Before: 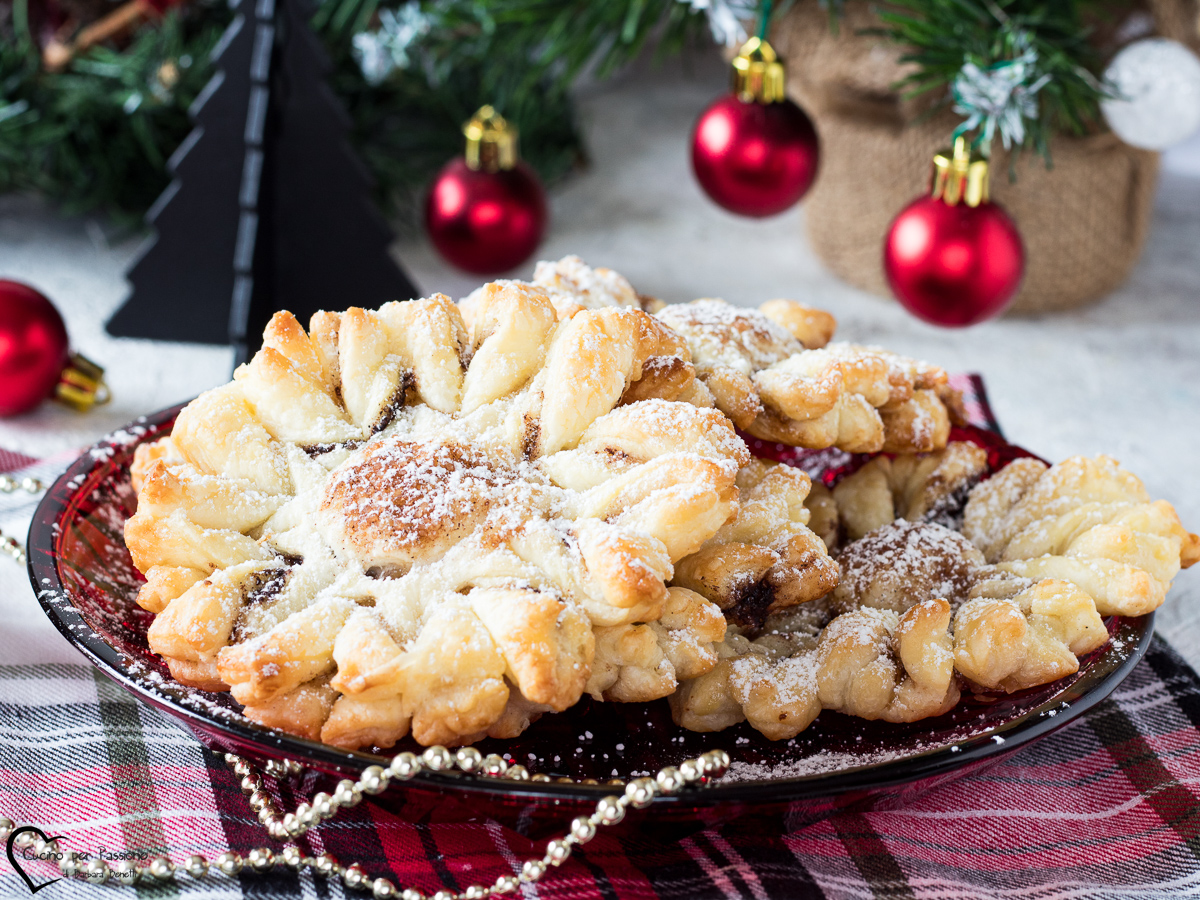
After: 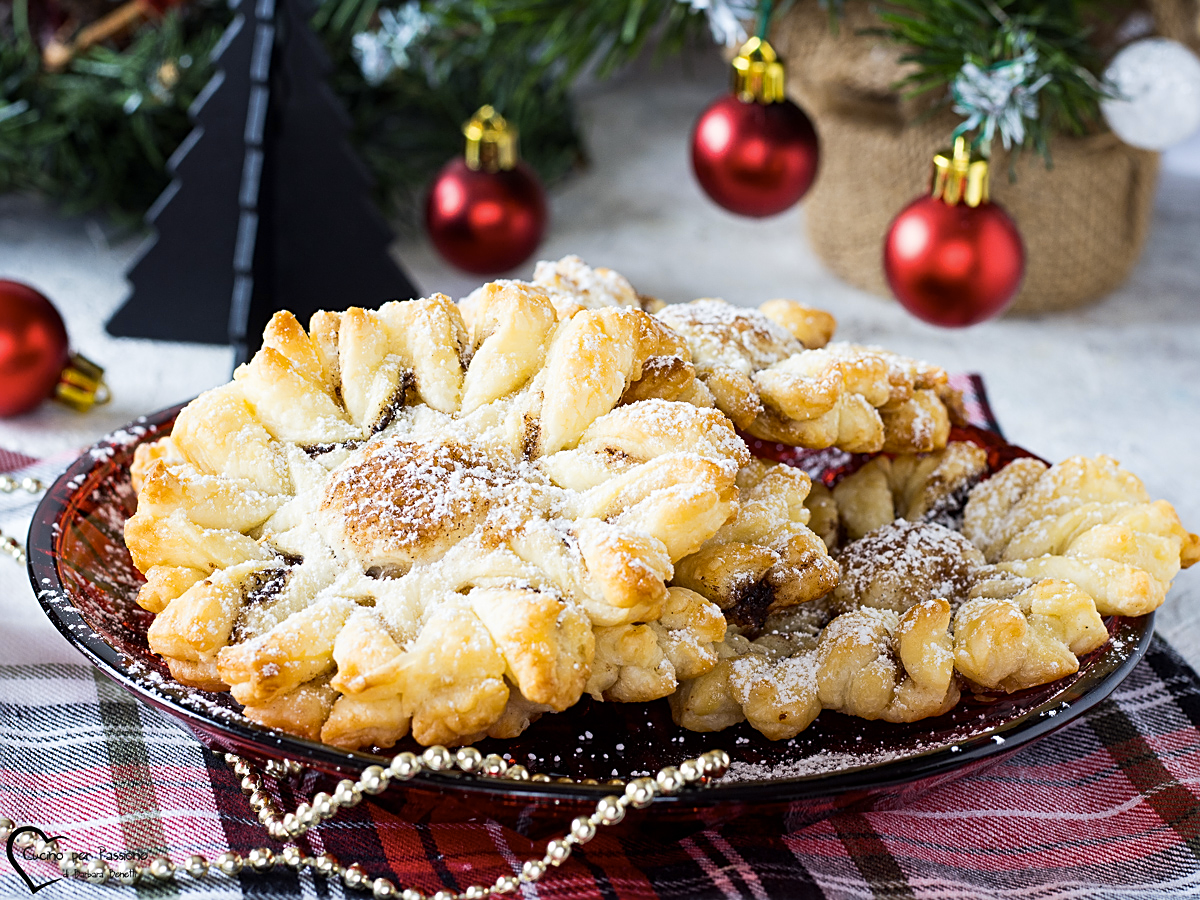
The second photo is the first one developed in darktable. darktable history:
color contrast: green-magenta contrast 0.85, blue-yellow contrast 1.25, unbound 0
sharpen: on, module defaults
